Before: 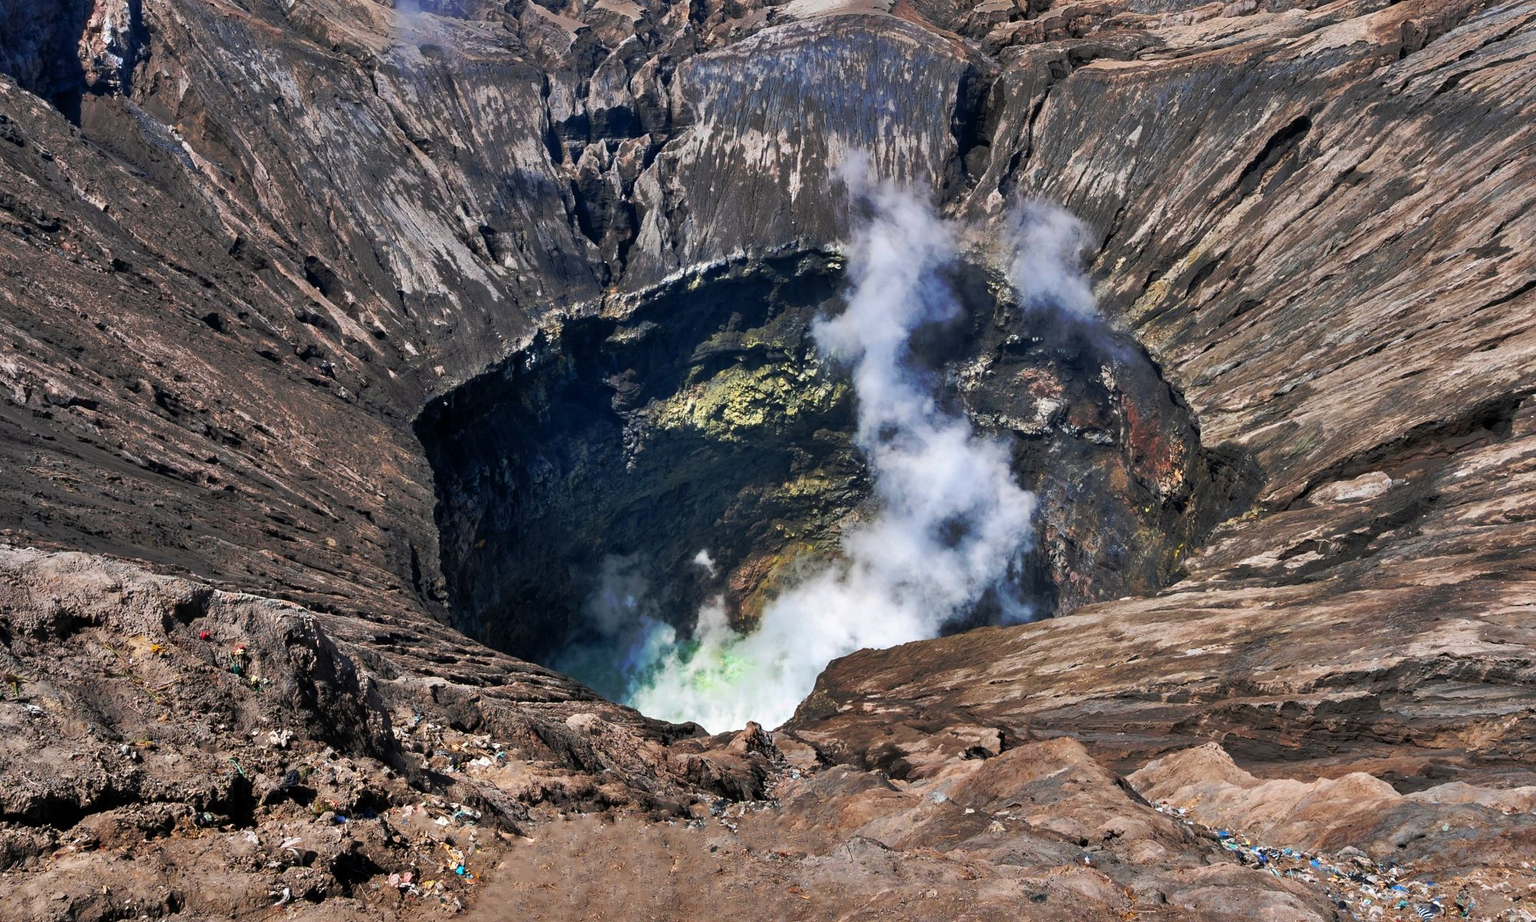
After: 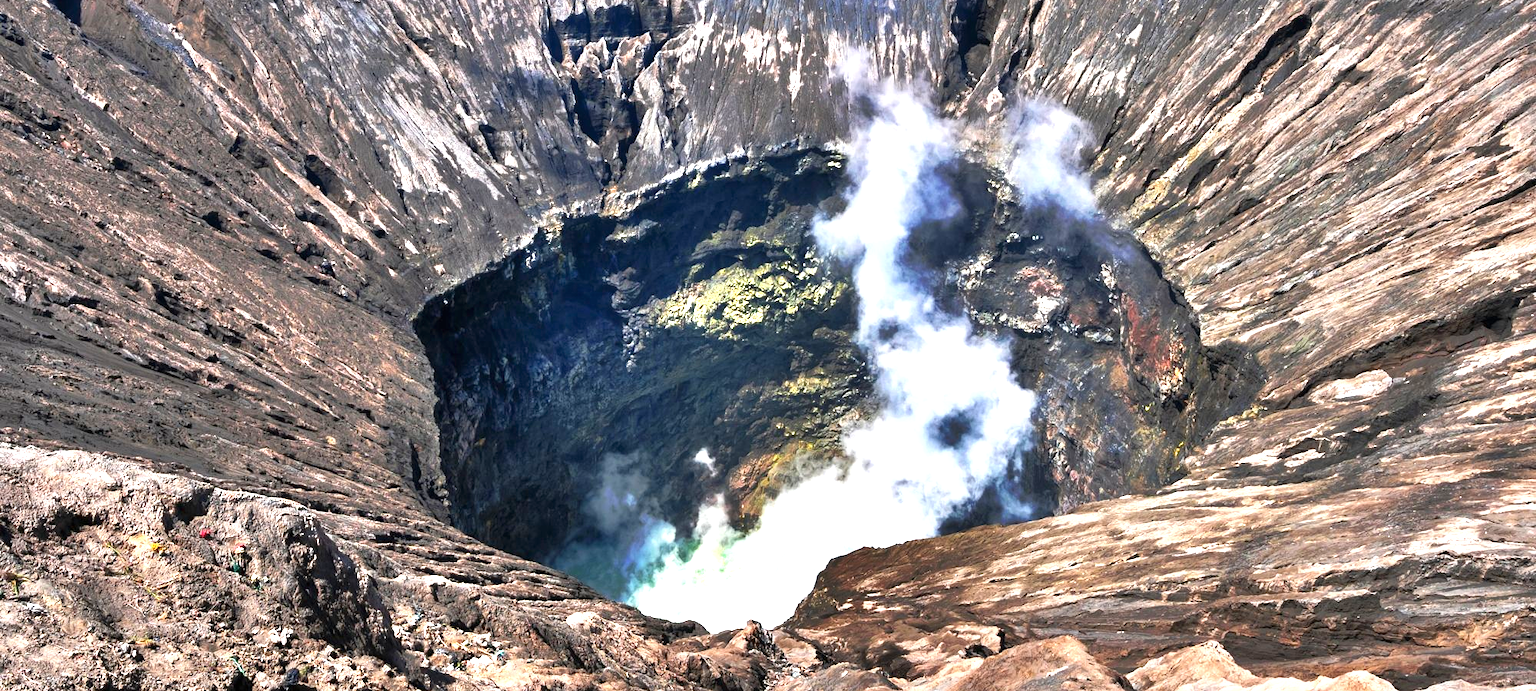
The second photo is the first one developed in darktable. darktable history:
shadows and highlights: shadows color adjustment 97.66%, soften with gaussian
exposure: black level correction 0, exposure 1.3 EV, compensate exposure bias true, compensate highlight preservation false
crop: top 11.038%, bottom 13.962%
